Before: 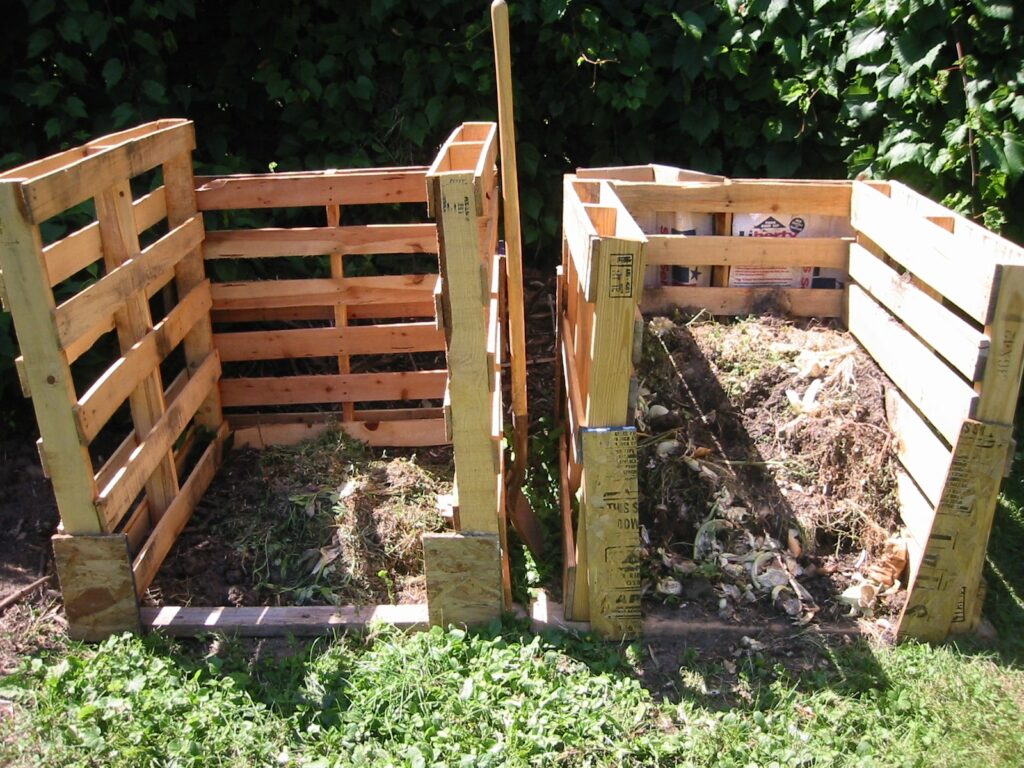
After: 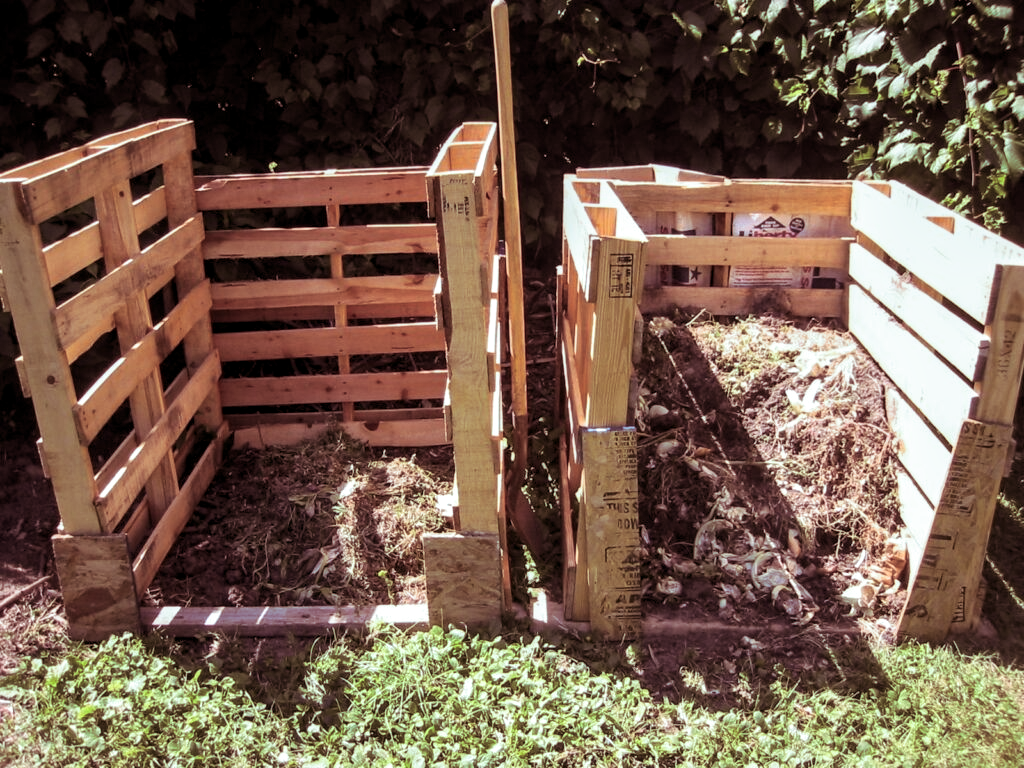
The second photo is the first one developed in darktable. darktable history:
split-toning: highlights › hue 180°
tone equalizer: on, module defaults
local contrast: on, module defaults
exposure: black level correction 0.001, compensate highlight preservation false
